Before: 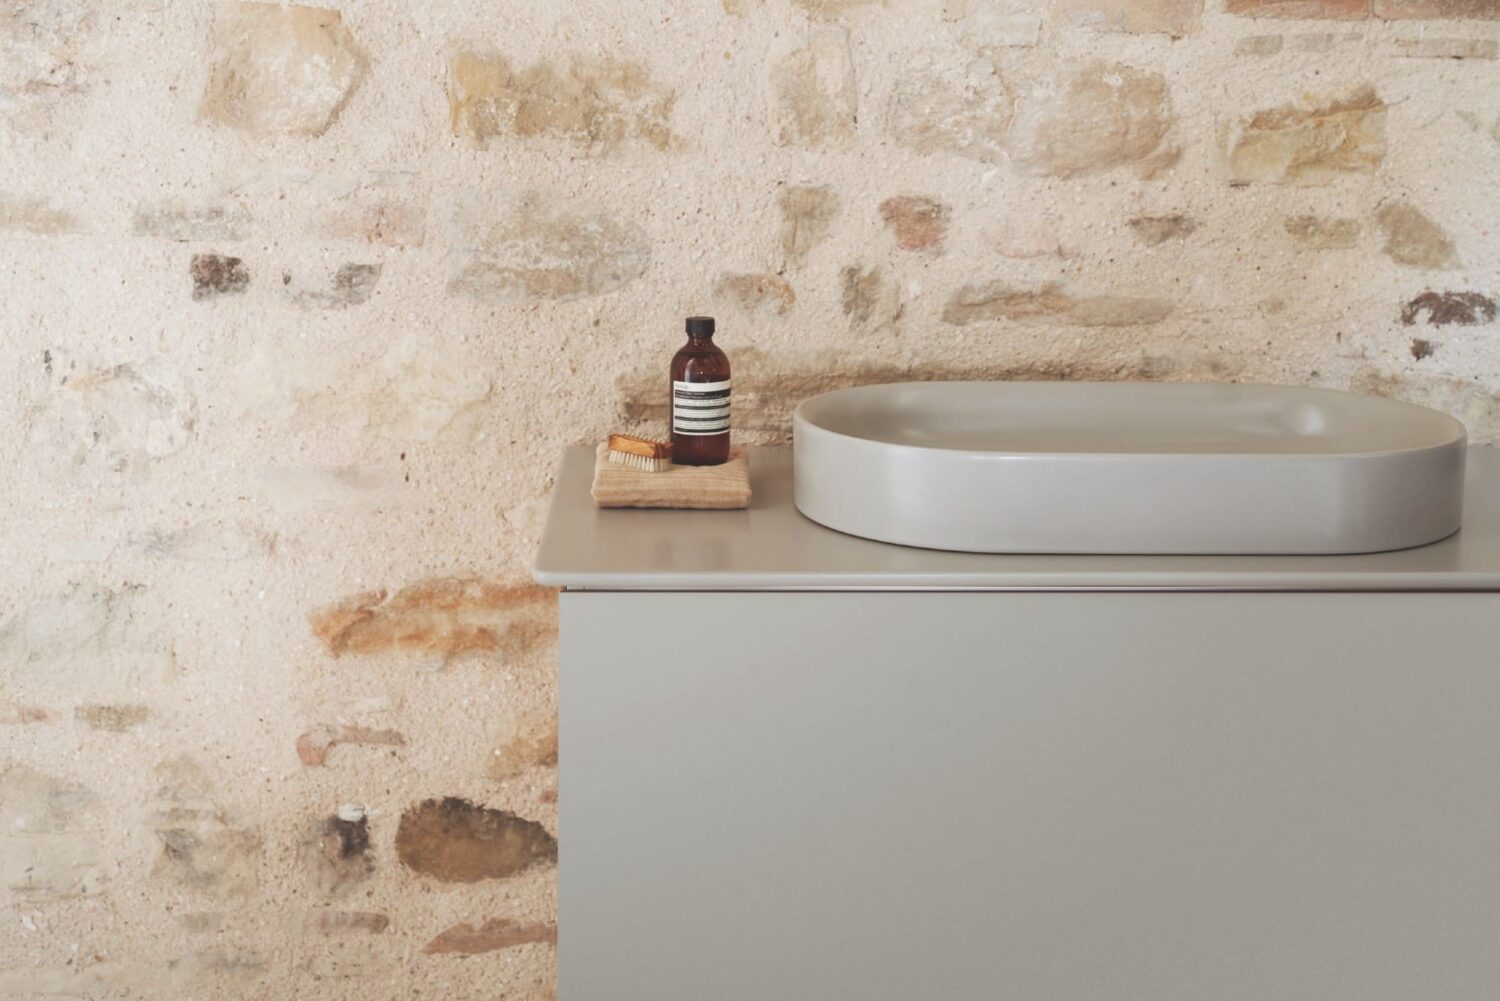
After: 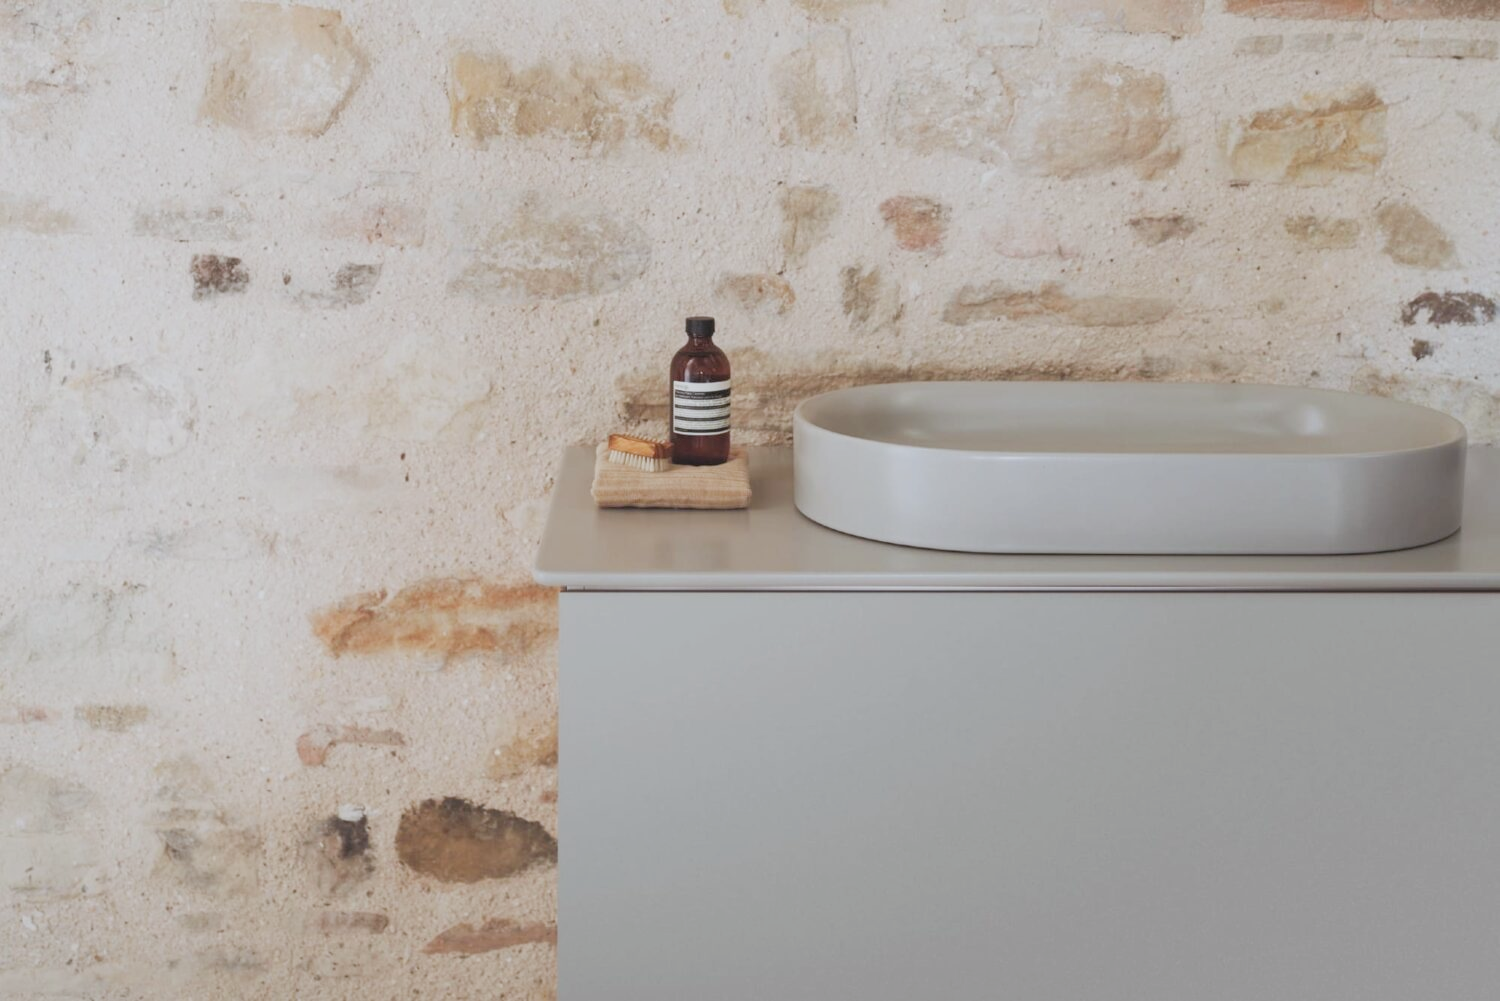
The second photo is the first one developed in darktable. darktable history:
rgb curve: curves: ch0 [(0, 0) (0.053, 0.068) (0.122, 0.128) (1, 1)]
filmic rgb: black relative exposure -7.65 EV, hardness 4.02, contrast 1.1, highlights saturation mix -30%
white balance: red 0.974, blue 1.044
